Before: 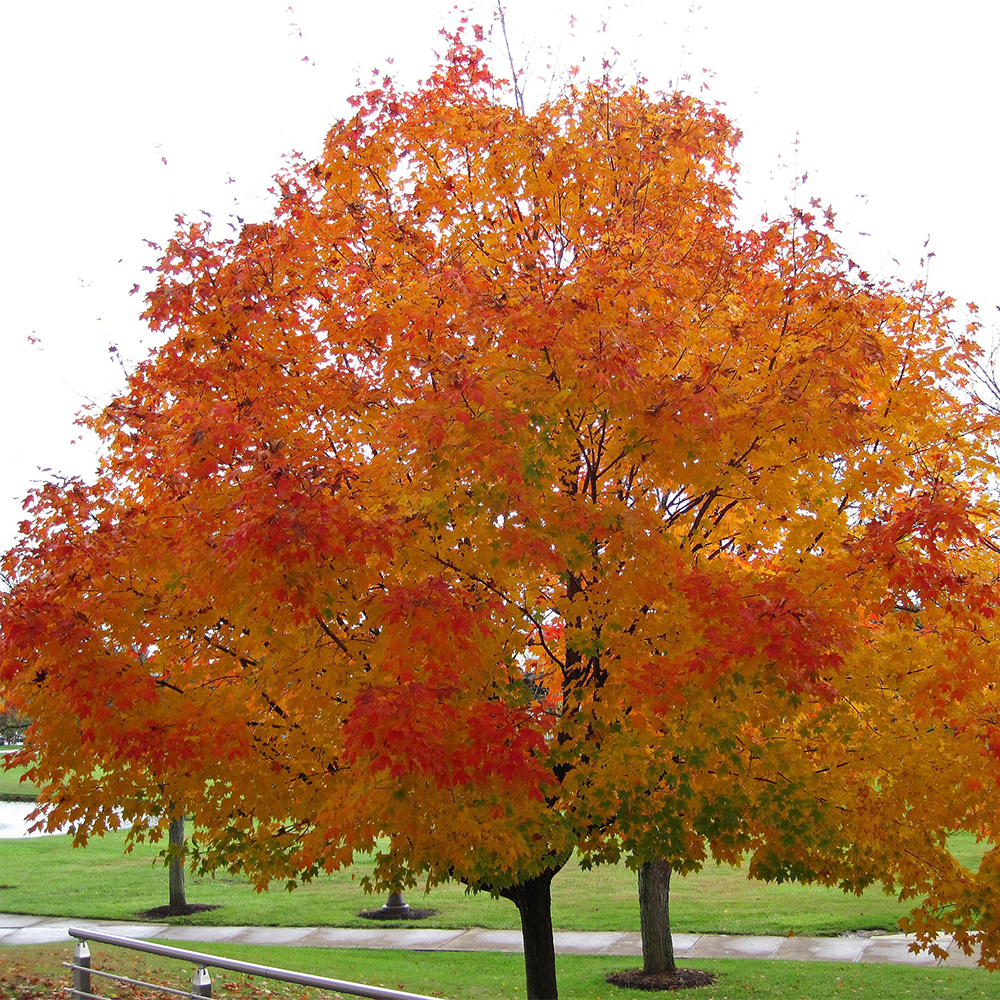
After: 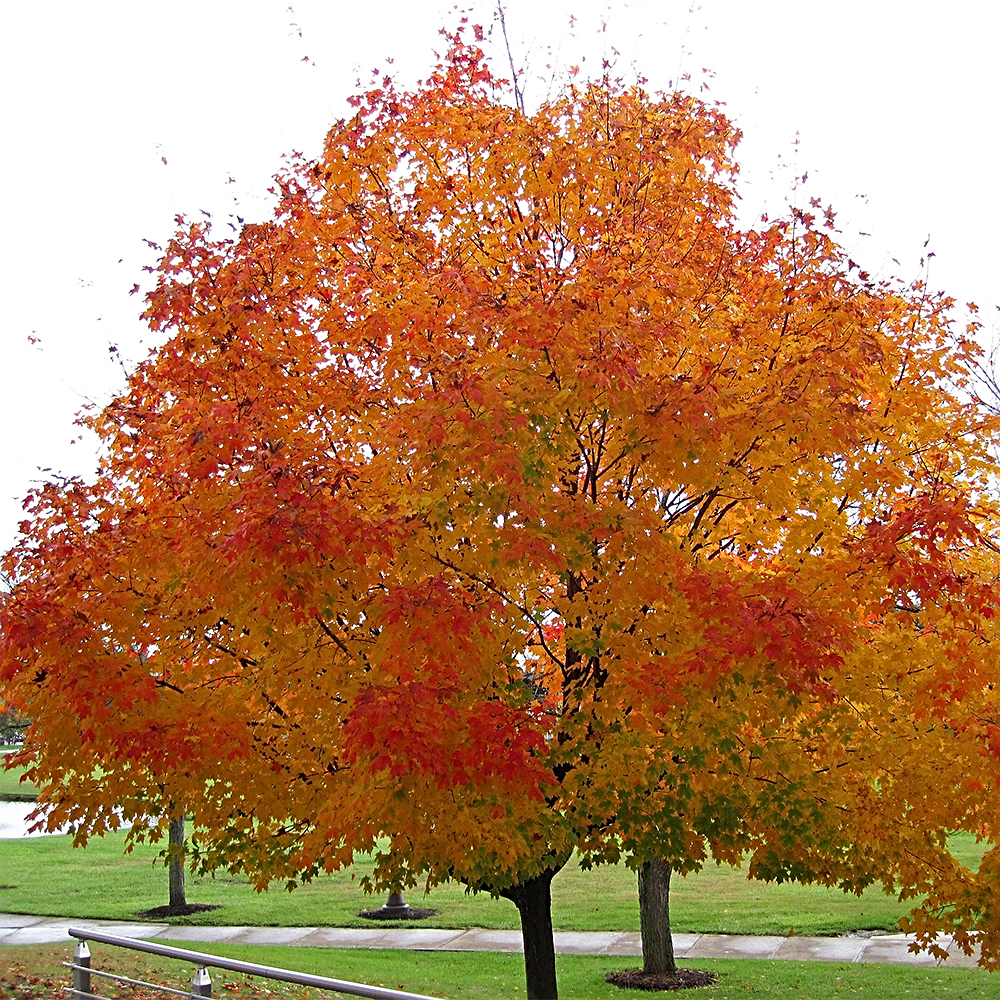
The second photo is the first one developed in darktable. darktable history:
sharpen: radius 3.117
